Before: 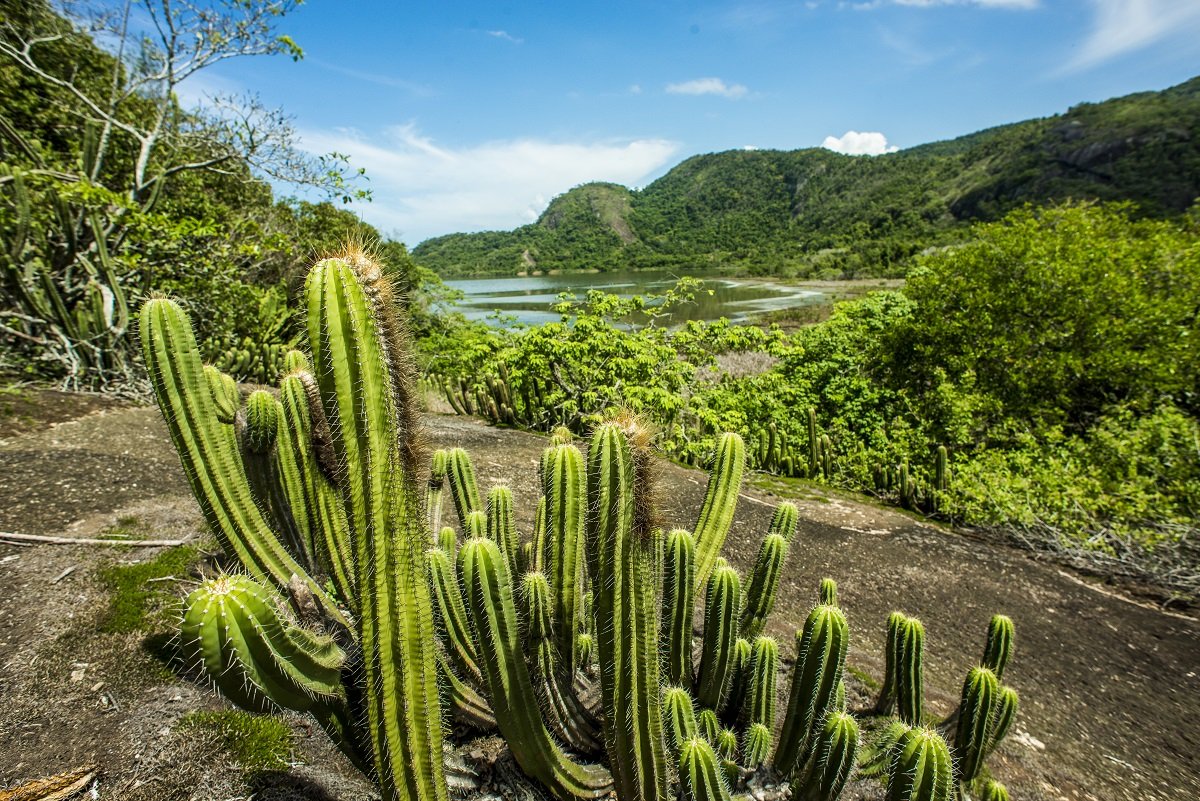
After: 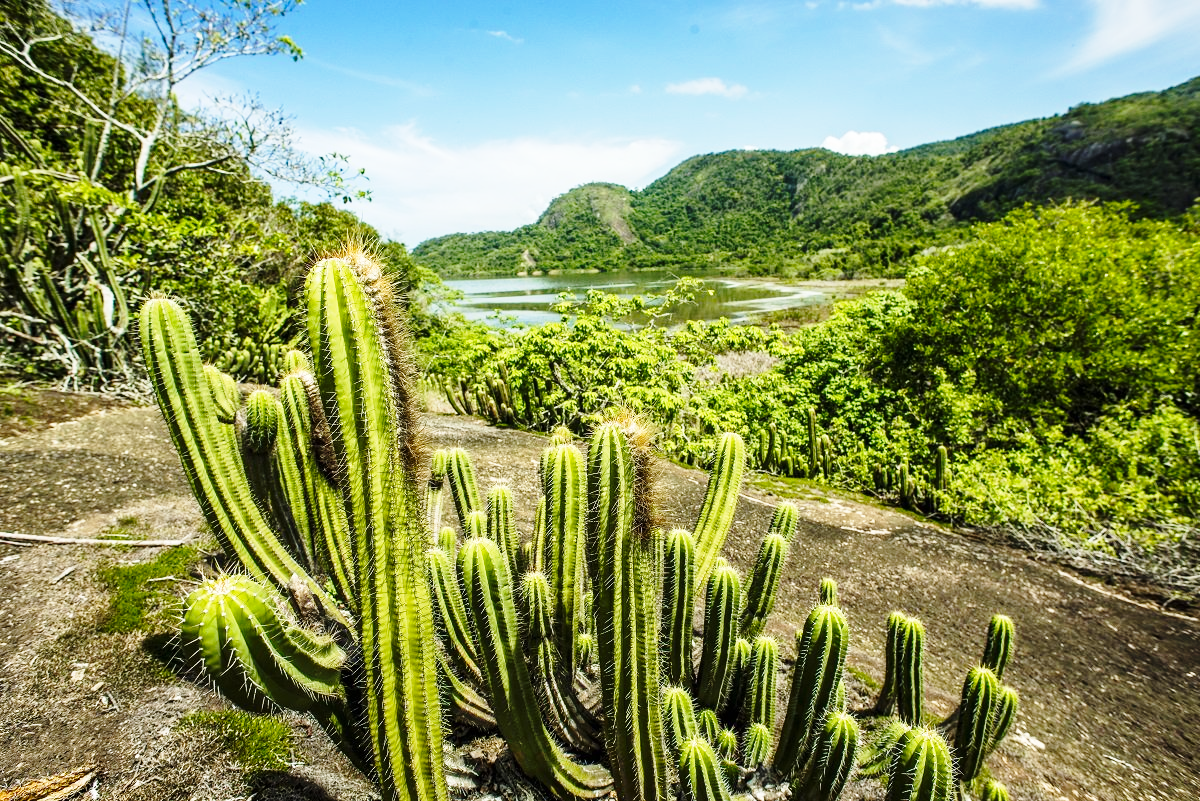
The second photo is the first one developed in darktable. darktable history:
color zones: curves: ch1 [(0, 0.513) (0.143, 0.524) (0.286, 0.511) (0.429, 0.506) (0.571, 0.503) (0.714, 0.503) (0.857, 0.508) (1, 0.513)]
base curve: curves: ch0 [(0, 0) (0.028, 0.03) (0.121, 0.232) (0.46, 0.748) (0.859, 0.968) (1, 1)], preserve colors none
